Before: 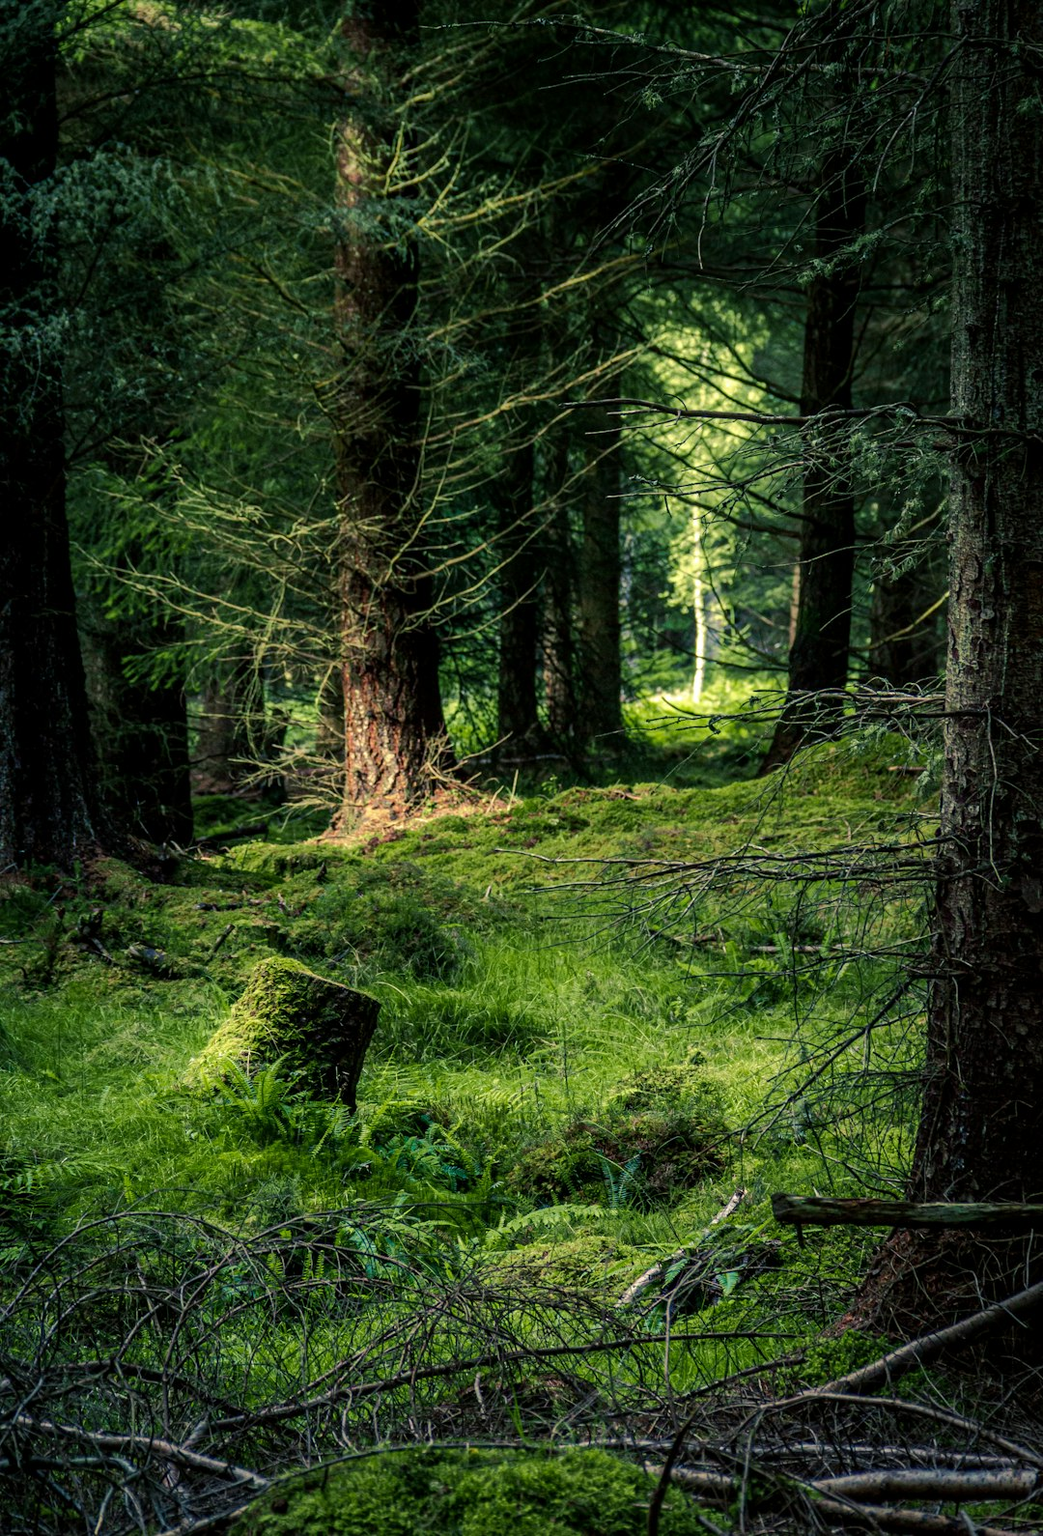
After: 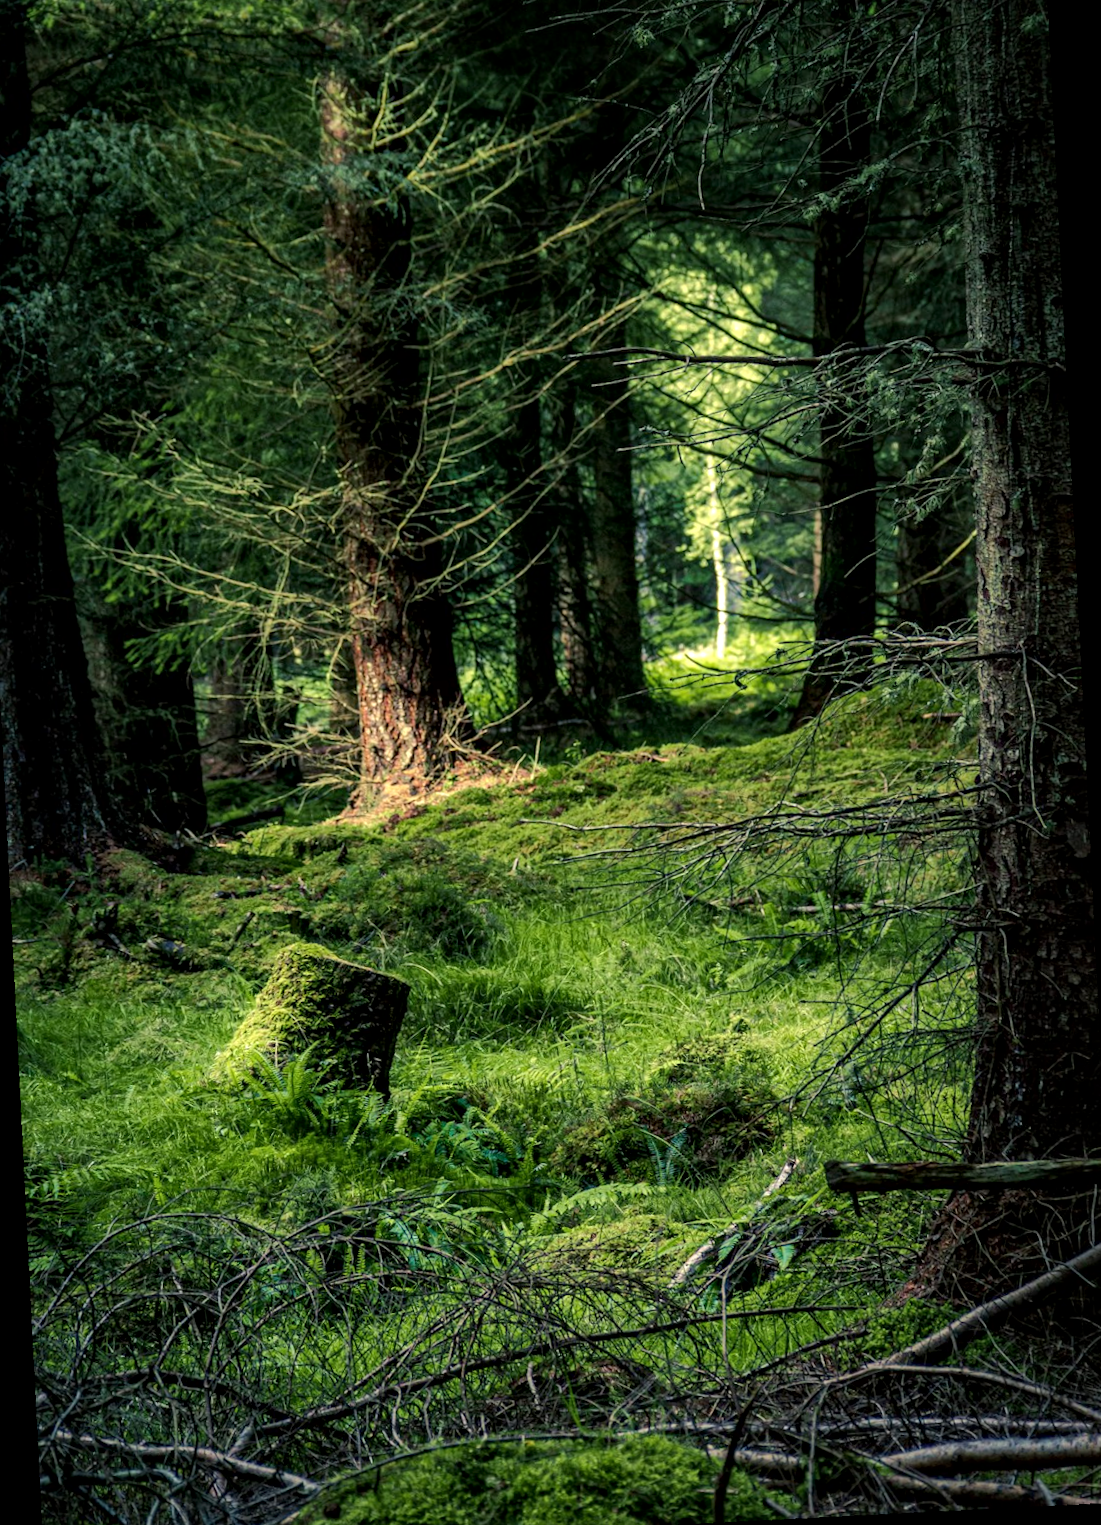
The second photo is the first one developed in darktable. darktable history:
crop and rotate: angle -1.96°, left 3.097%, top 4.154%, right 1.586%, bottom 0.529%
rotate and perspective: rotation -4.86°, automatic cropping off
local contrast: mode bilateral grid, contrast 20, coarseness 50, detail 132%, midtone range 0.2
exposure: exposure 0.128 EV, compensate highlight preservation false
